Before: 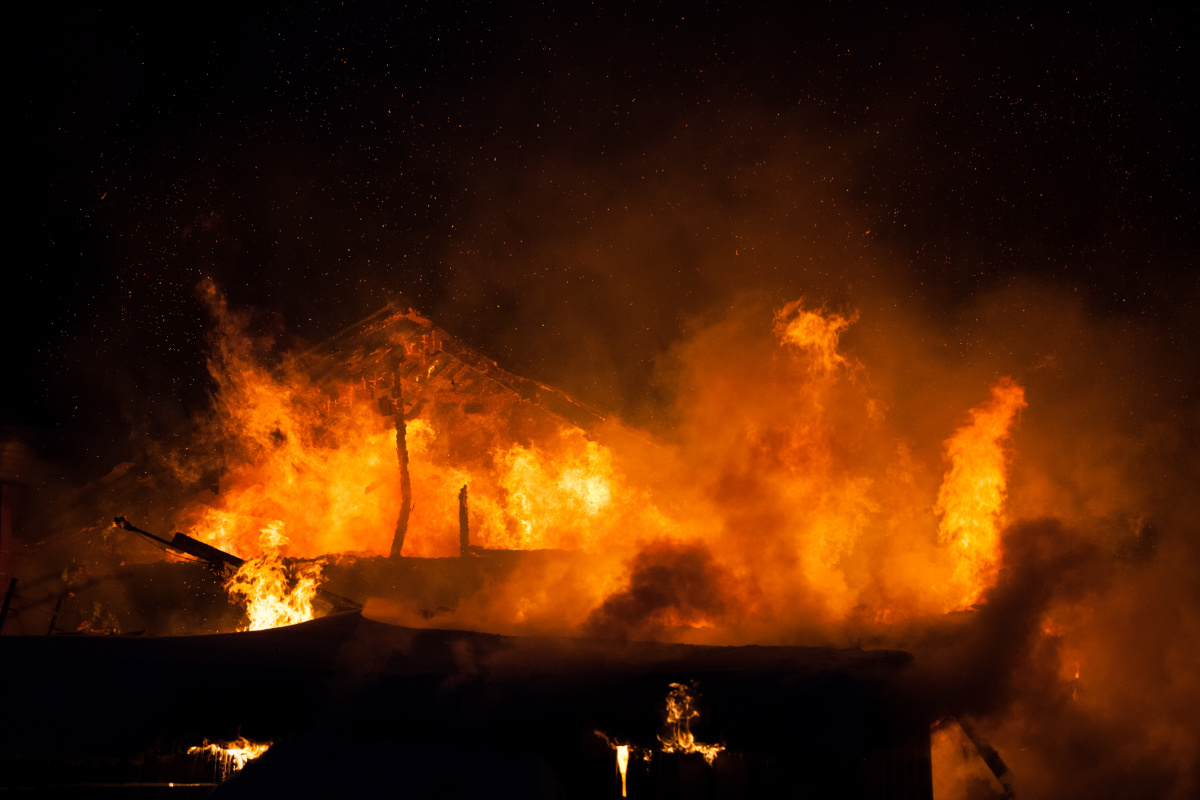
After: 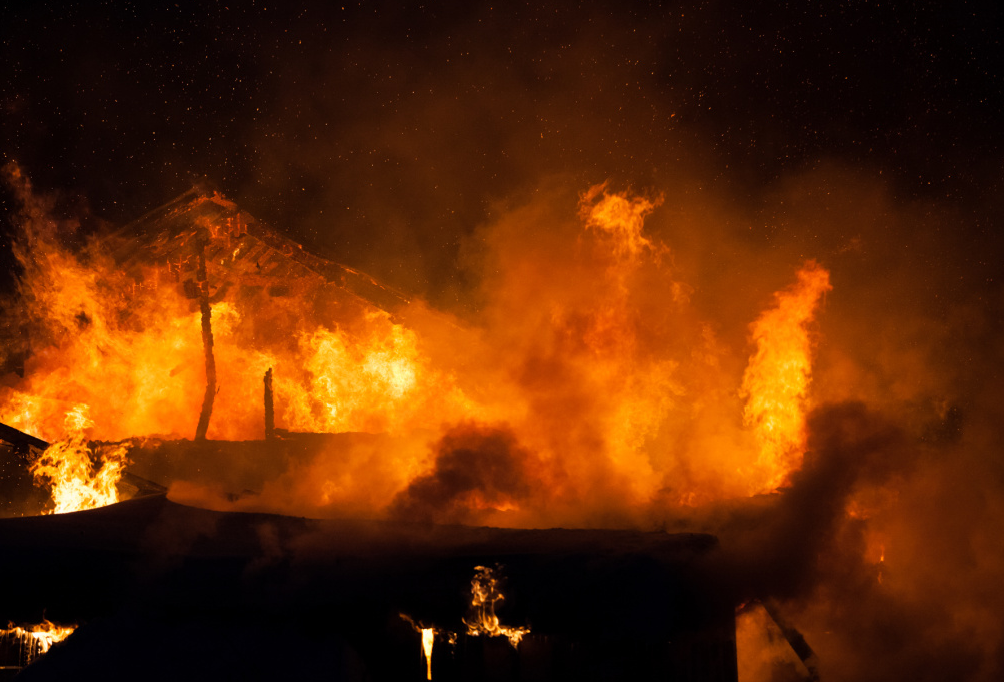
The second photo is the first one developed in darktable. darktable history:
crop: left 16.31%, top 14.71%
